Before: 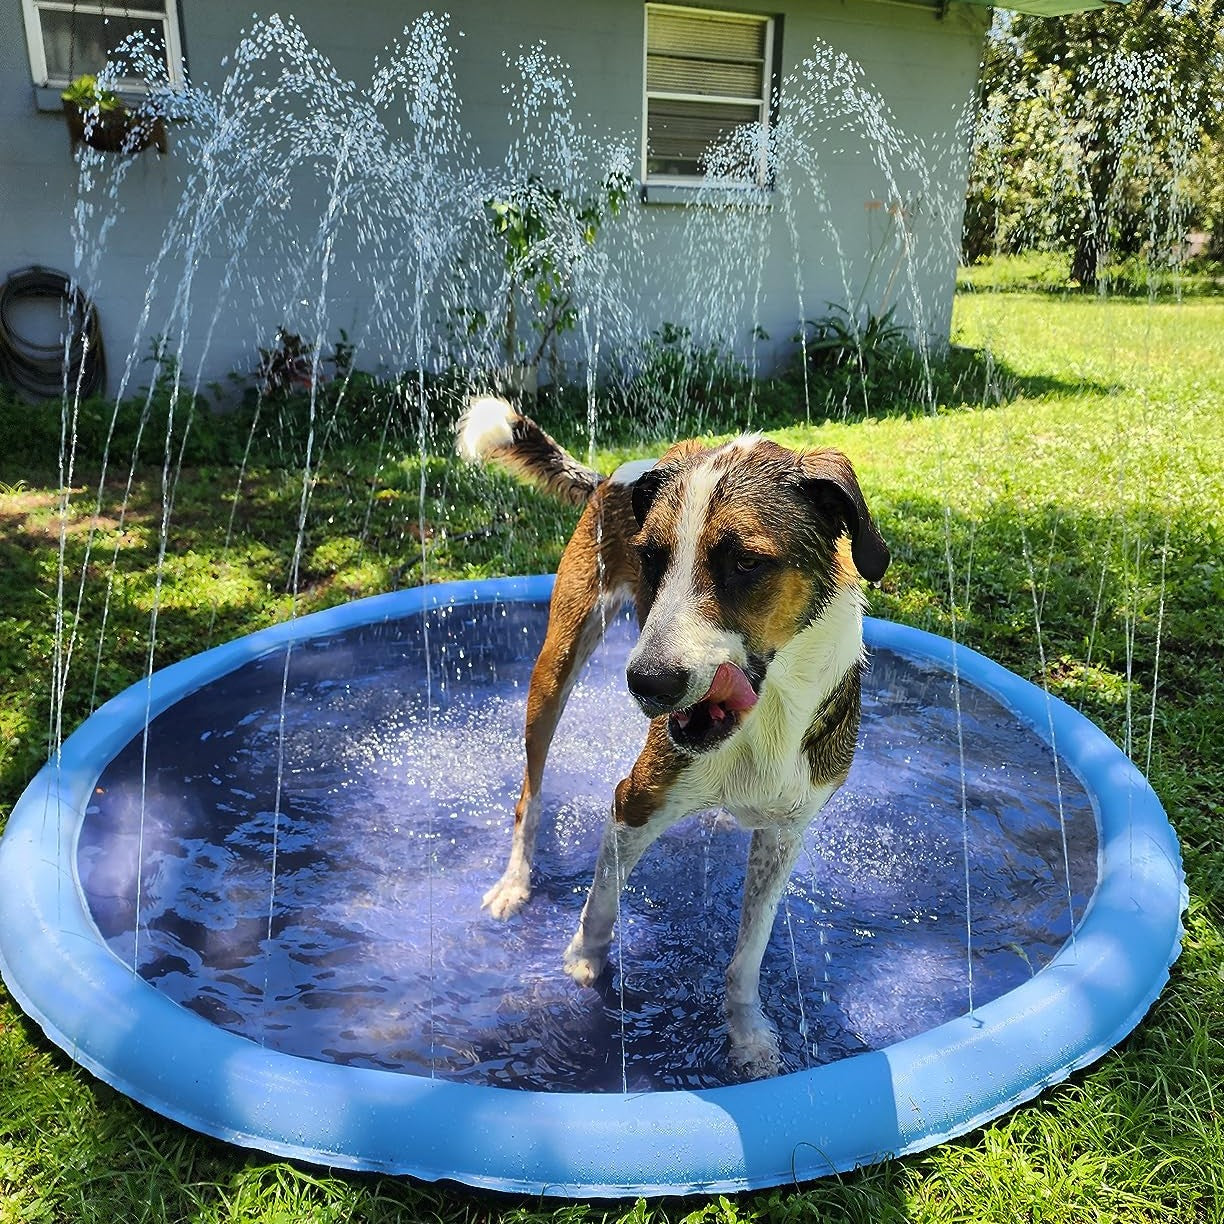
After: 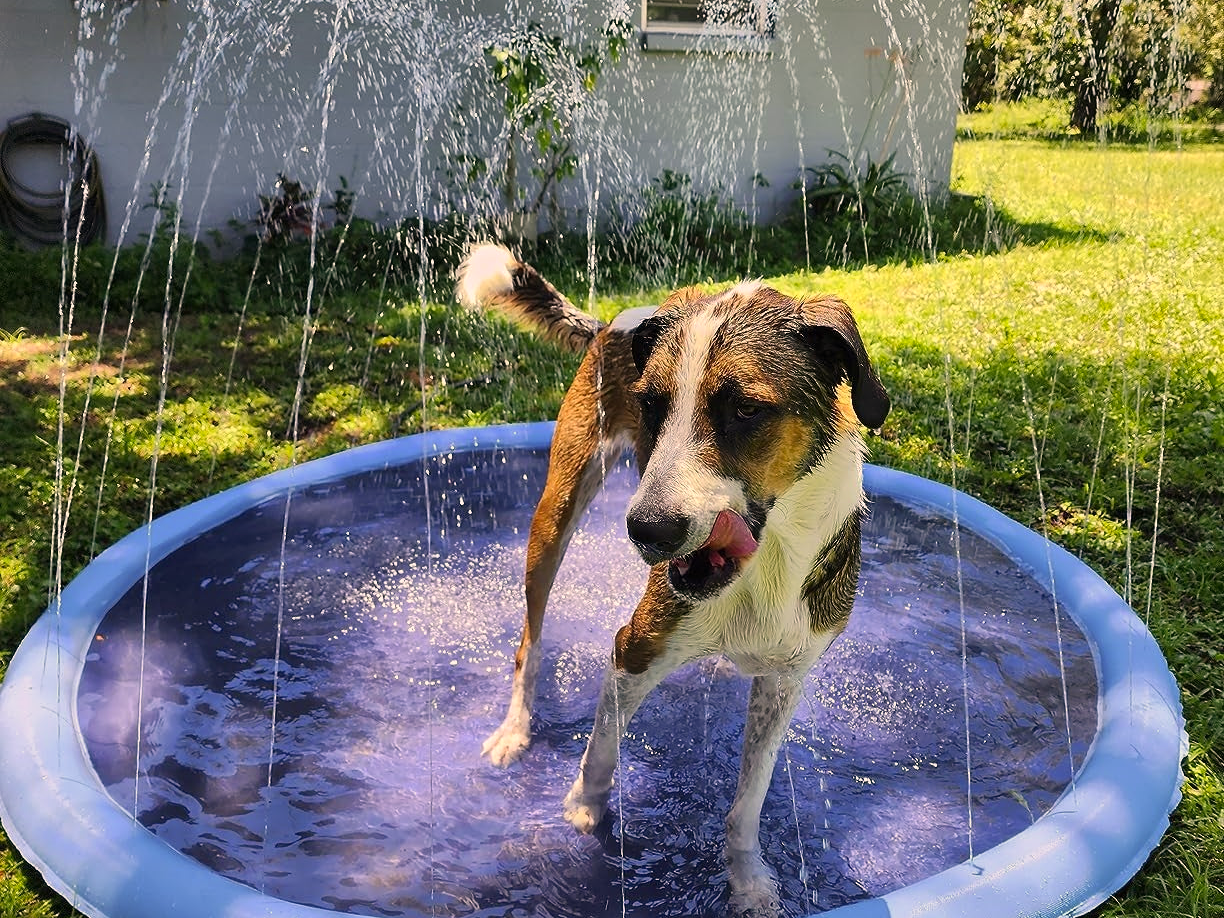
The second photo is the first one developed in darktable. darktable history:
crop and rotate: top 12.5%, bottom 12.5%
color correction: highlights a* 11.96, highlights b* 11.58
